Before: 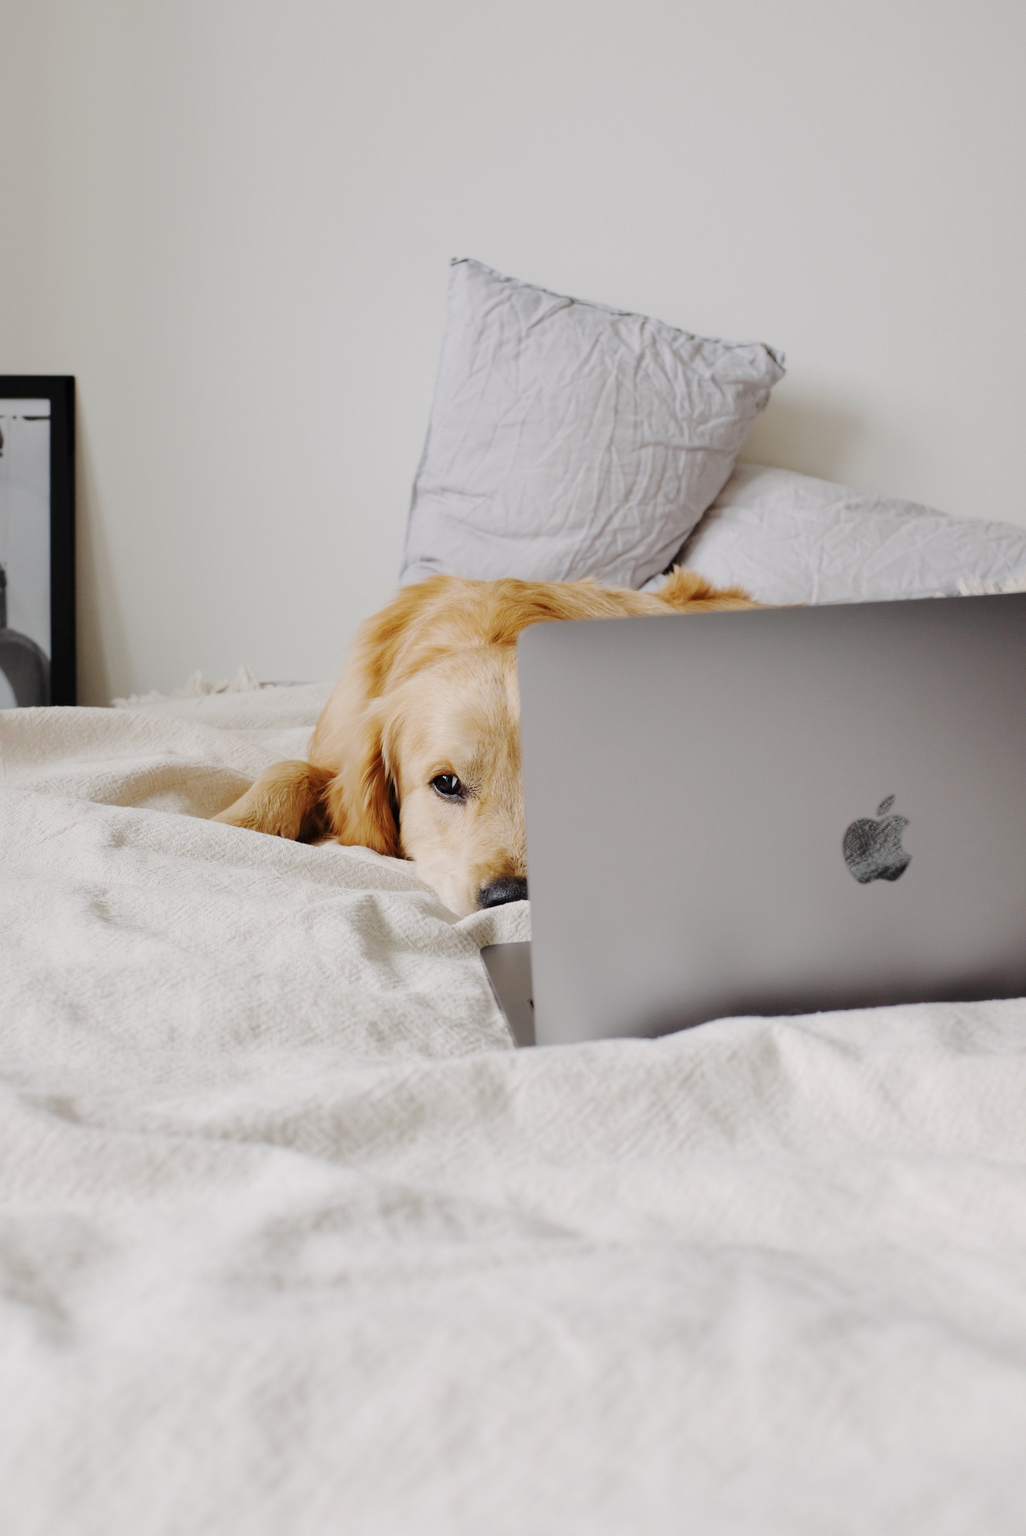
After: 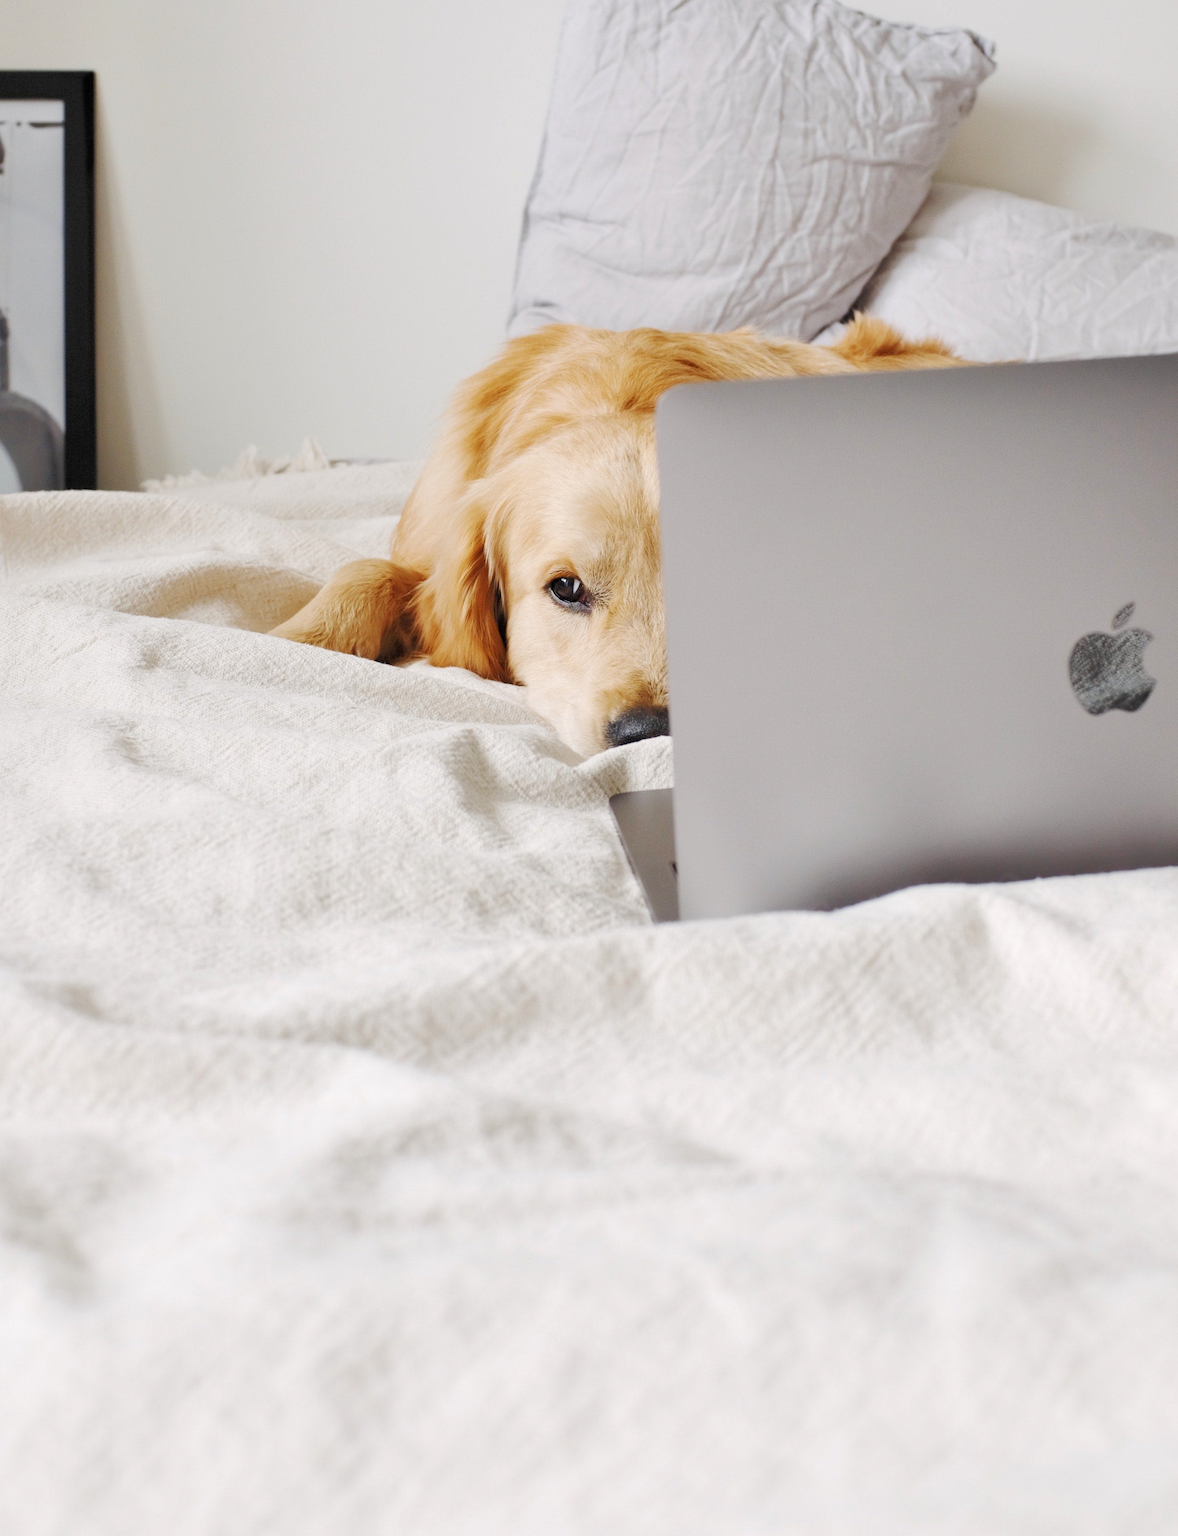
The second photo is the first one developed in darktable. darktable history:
exposure: exposure 0.298 EV, compensate highlight preservation false
crop: top 20.828%, right 9.418%, bottom 0.295%
tone equalizer: -7 EV 0.162 EV, -6 EV 0.608 EV, -5 EV 1.16 EV, -4 EV 1.37 EV, -3 EV 1.16 EV, -2 EV 0.6 EV, -1 EV 0.168 EV
